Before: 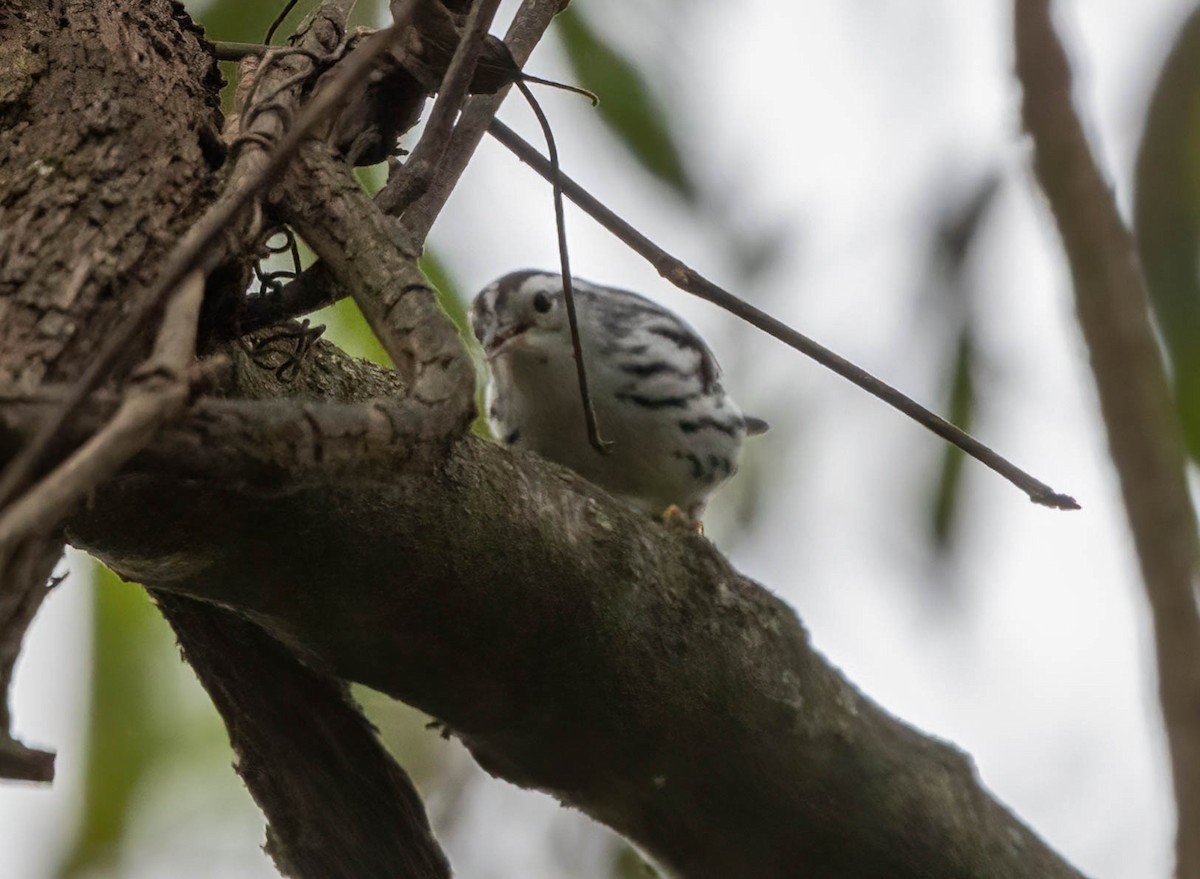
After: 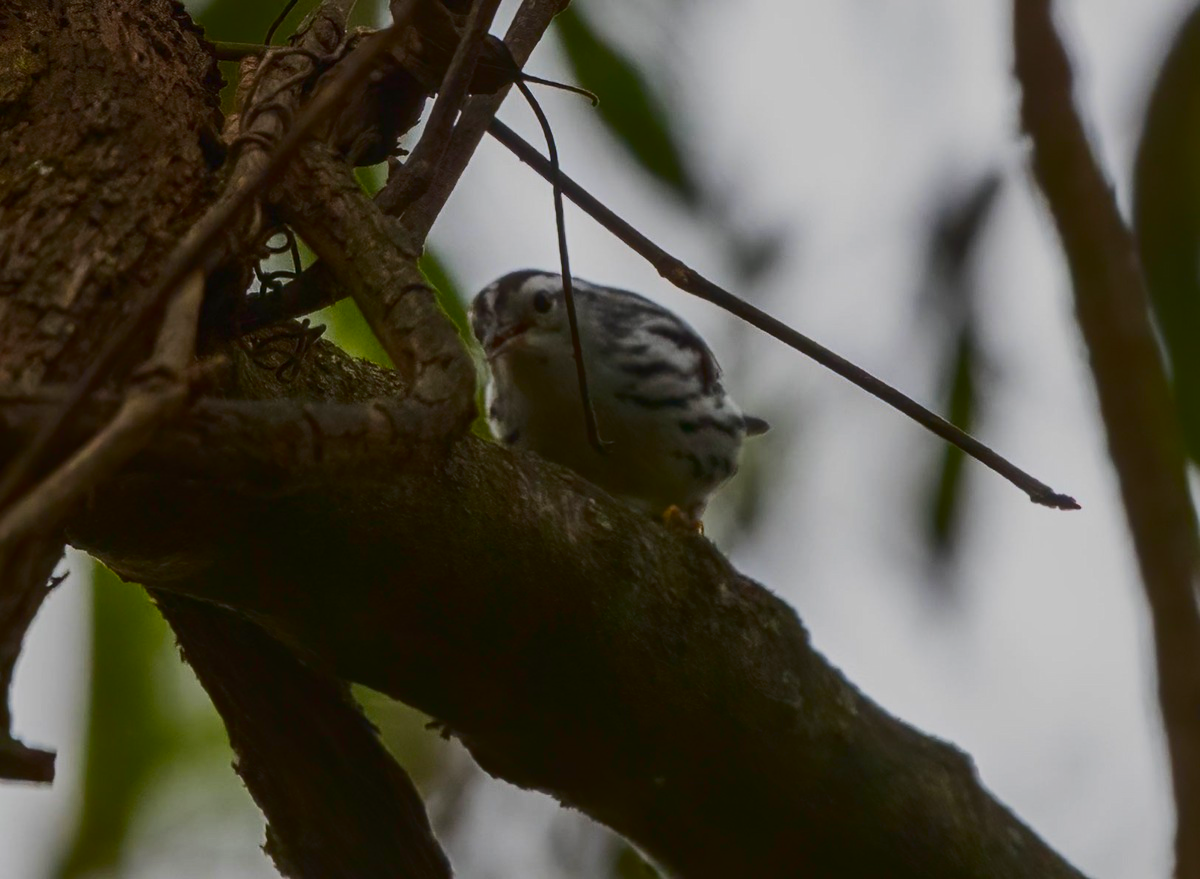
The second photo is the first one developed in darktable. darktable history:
exposure: black level correction 0, exposure -0.681 EV, compensate highlight preservation false
color balance rgb: linear chroma grading › global chroma 19.992%, perceptual saturation grading › global saturation 29.351%, perceptual brilliance grading › global brilliance 15.617%, perceptual brilliance grading › shadows -35.782%, contrast -29.79%
tone curve: curves: ch0 [(0, 0) (0.003, 0.003) (0.011, 0.009) (0.025, 0.018) (0.044, 0.028) (0.069, 0.038) (0.1, 0.049) (0.136, 0.062) (0.177, 0.089) (0.224, 0.123) (0.277, 0.165) (0.335, 0.223) (0.399, 0.293) (0.468, 0.385) (0.543, 0.497) (0.623, 0.613) (0.709, 0.716) (0.801, 0.802) (0.898, 0.887) (1, 1)], color space Lab, independent channels, preserve colors none
